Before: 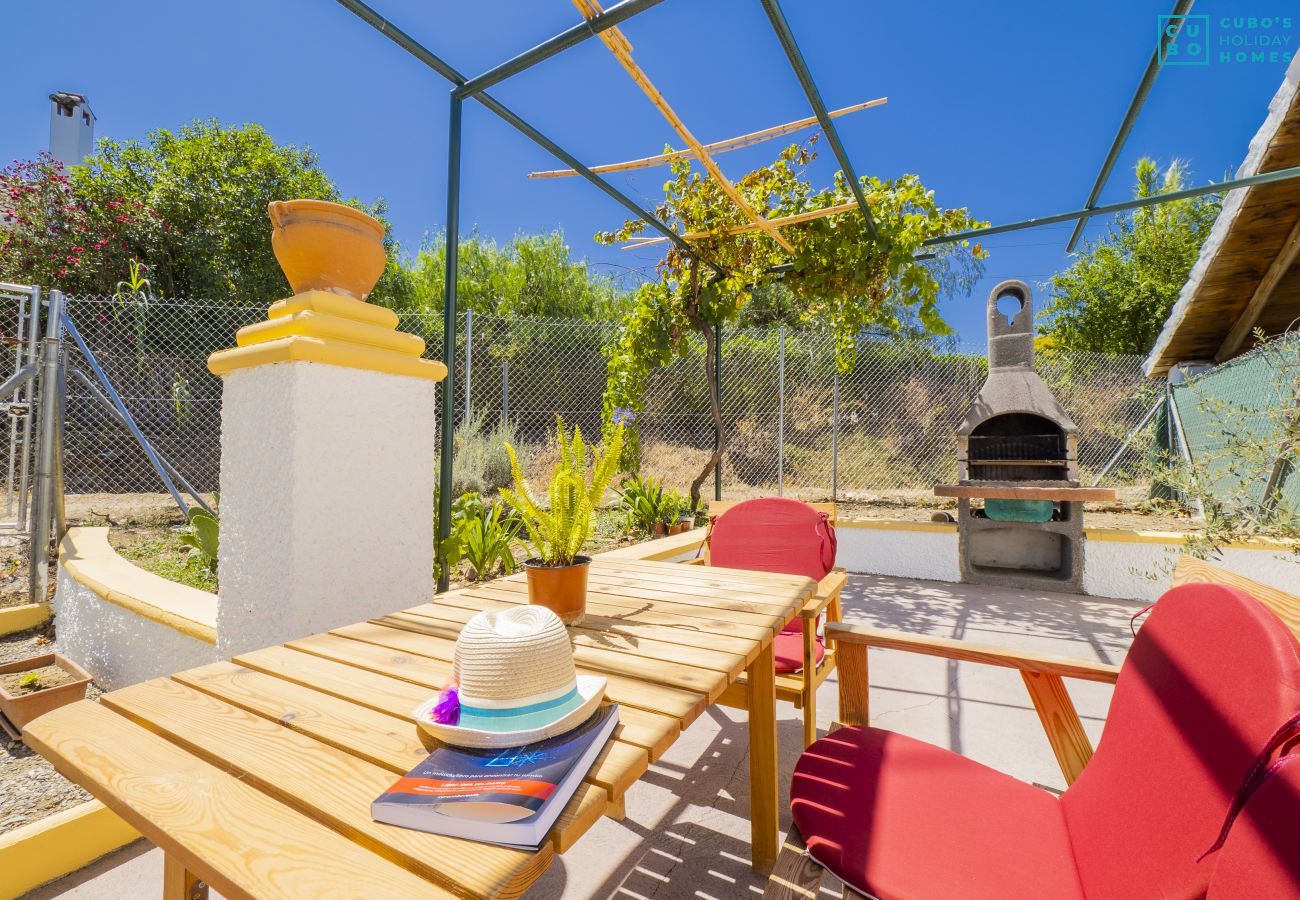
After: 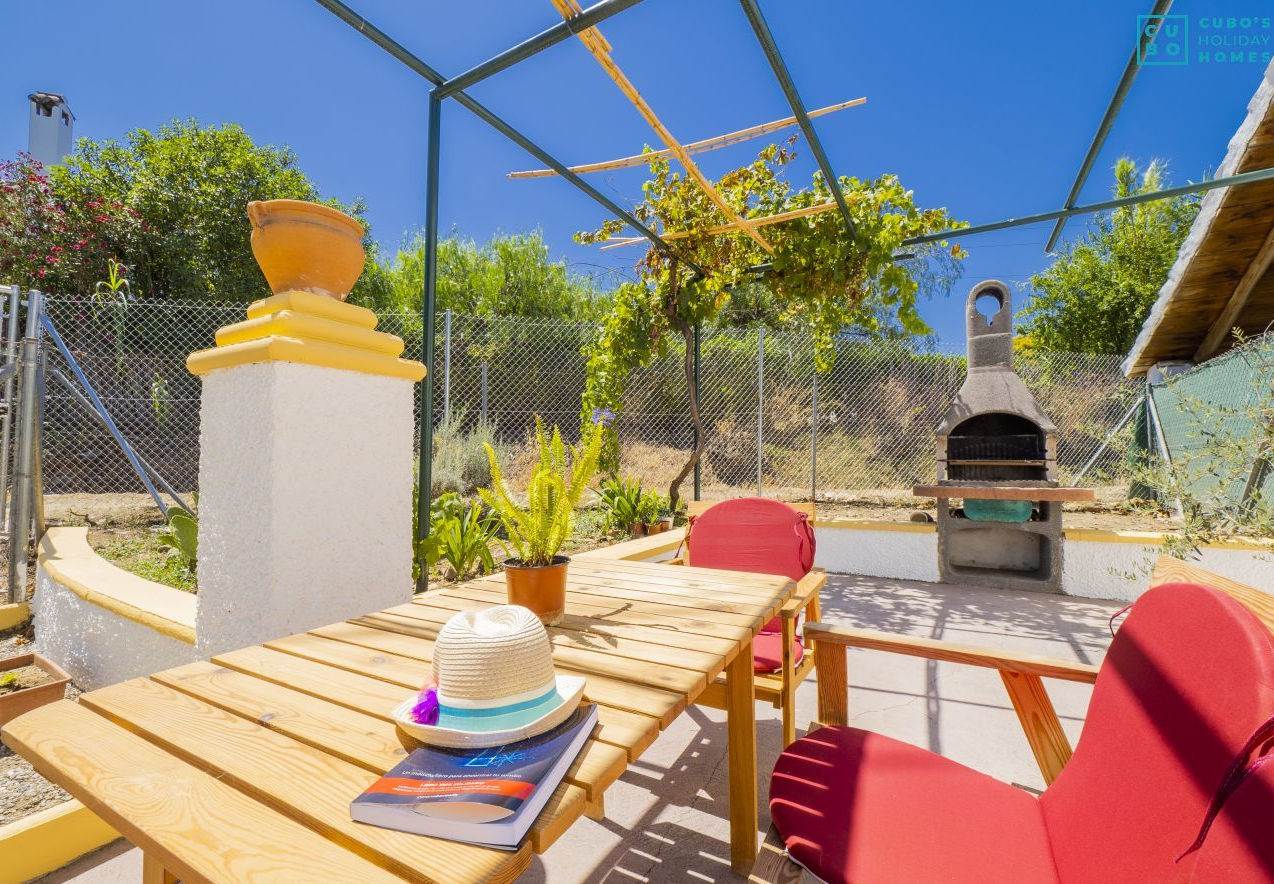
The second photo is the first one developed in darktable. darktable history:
crop: left 1.67%, right 0.275%, bottom 1.718%
